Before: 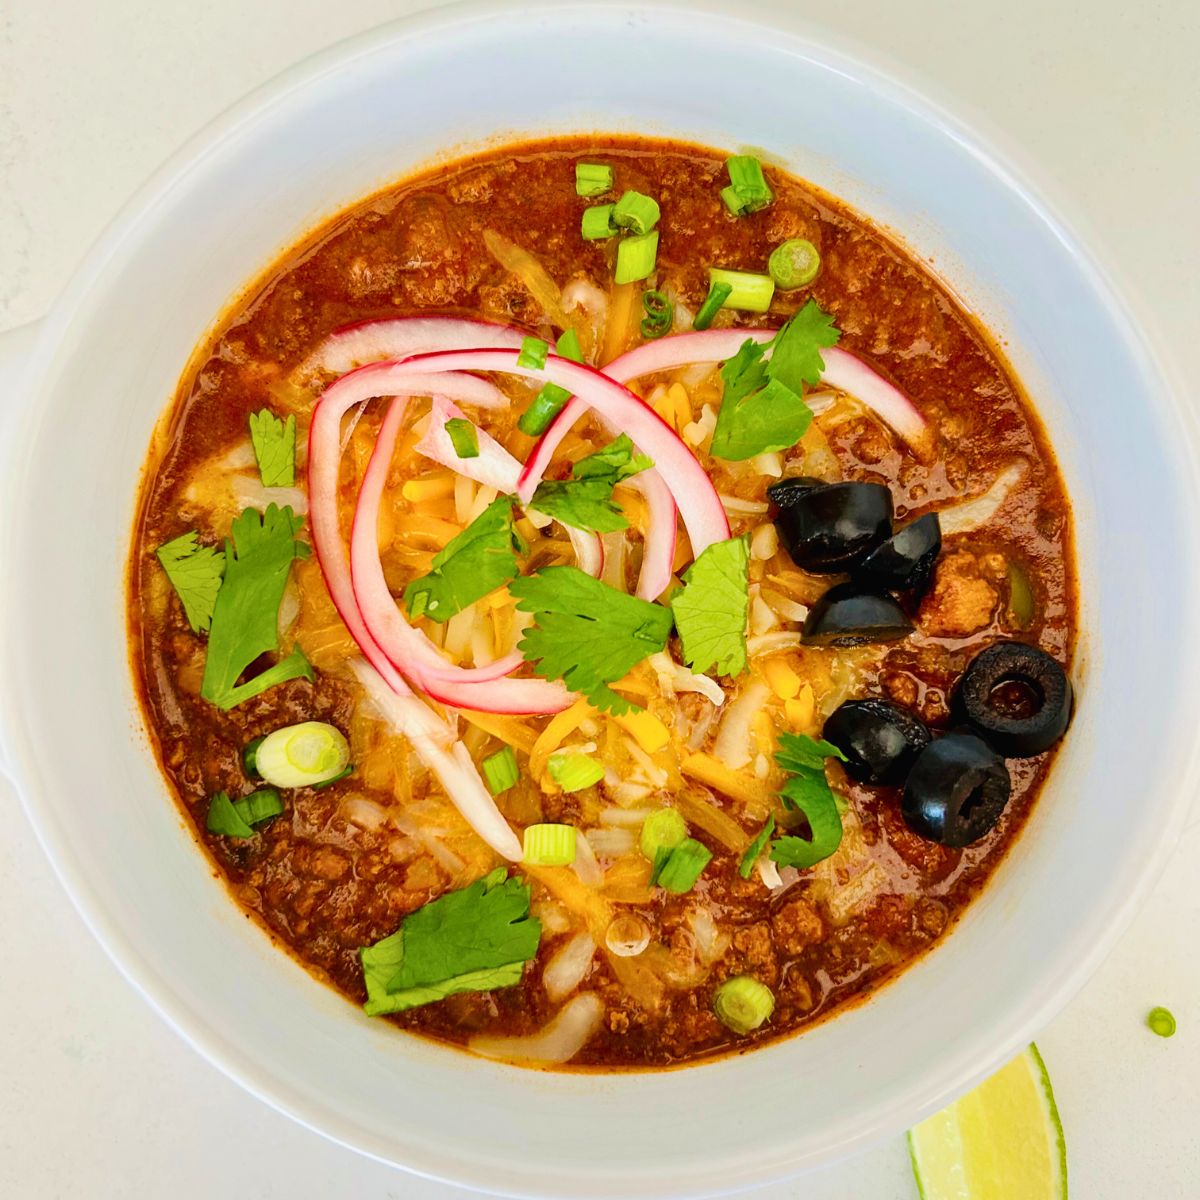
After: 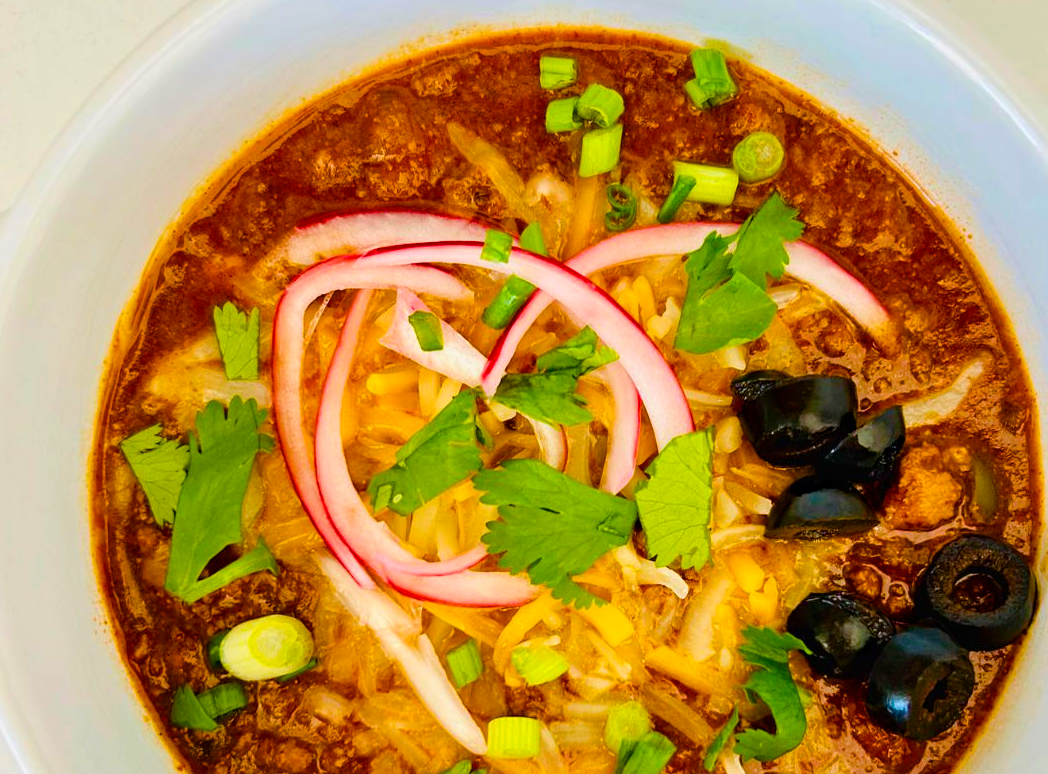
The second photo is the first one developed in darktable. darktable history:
color balance rgb: perceptual saturation grading › global saturation 20%, perceptual saturation grading › highlights -25%, perceptual saturation grading › shadows 50.52%, global vibrance 40.24%
haze removal: compatibility mode true, adaptive false
crop: left 3.015%, top 8.969%, right 9.647%, bottom 26.457%
